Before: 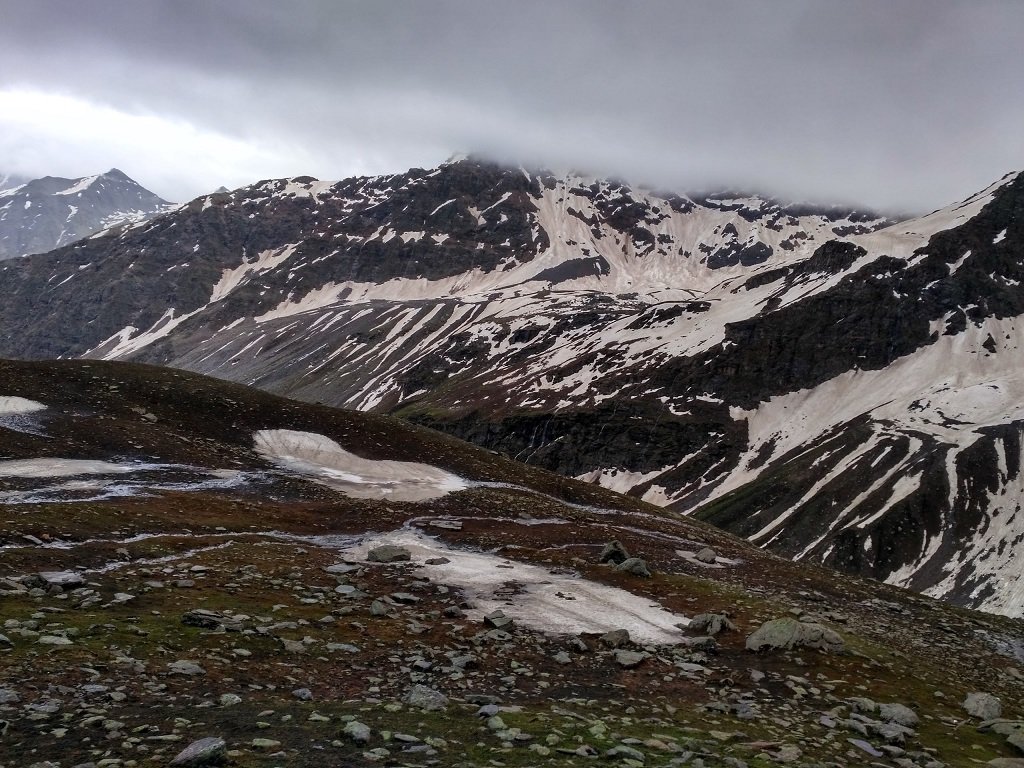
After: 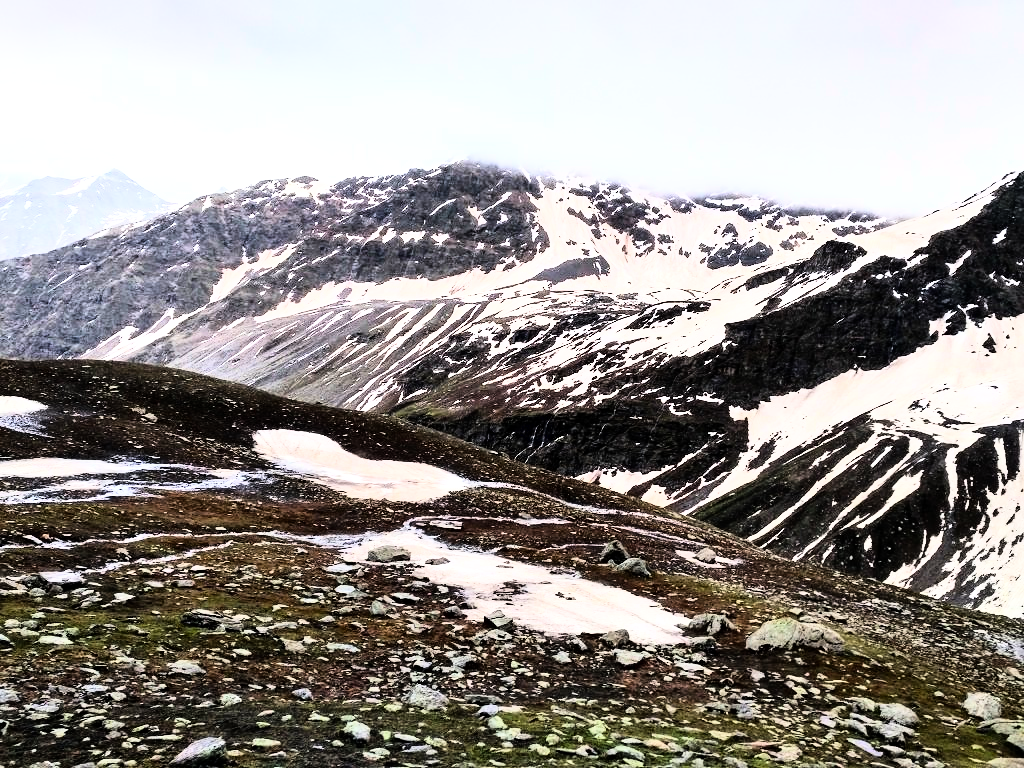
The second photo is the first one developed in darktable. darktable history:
exposure: black level correction 0.001, exposure 1.116 EV, compensate highlight preservation false
rgb curve: curves: ch0 [(0, 0) (0.21, 0.15) (0.24, 0.21) (0.5, 0.75) (0.75, 0.96) (0.89, 0.99) (1, 1)]; ch1 [(0, 0.02) (0.21, 0.13) (0.25, 0.2) (0.5, 0.67) (0.75, 0.9) (0.89, 0.97) (1, 1)]; ch2 [(0, 0.02) (0.21, 0.13) (0.25, 0.2) (0.5, 0.67) (0.75, 0.9) (0.89, 0.97) (1, 1)], compensate middle gray true
